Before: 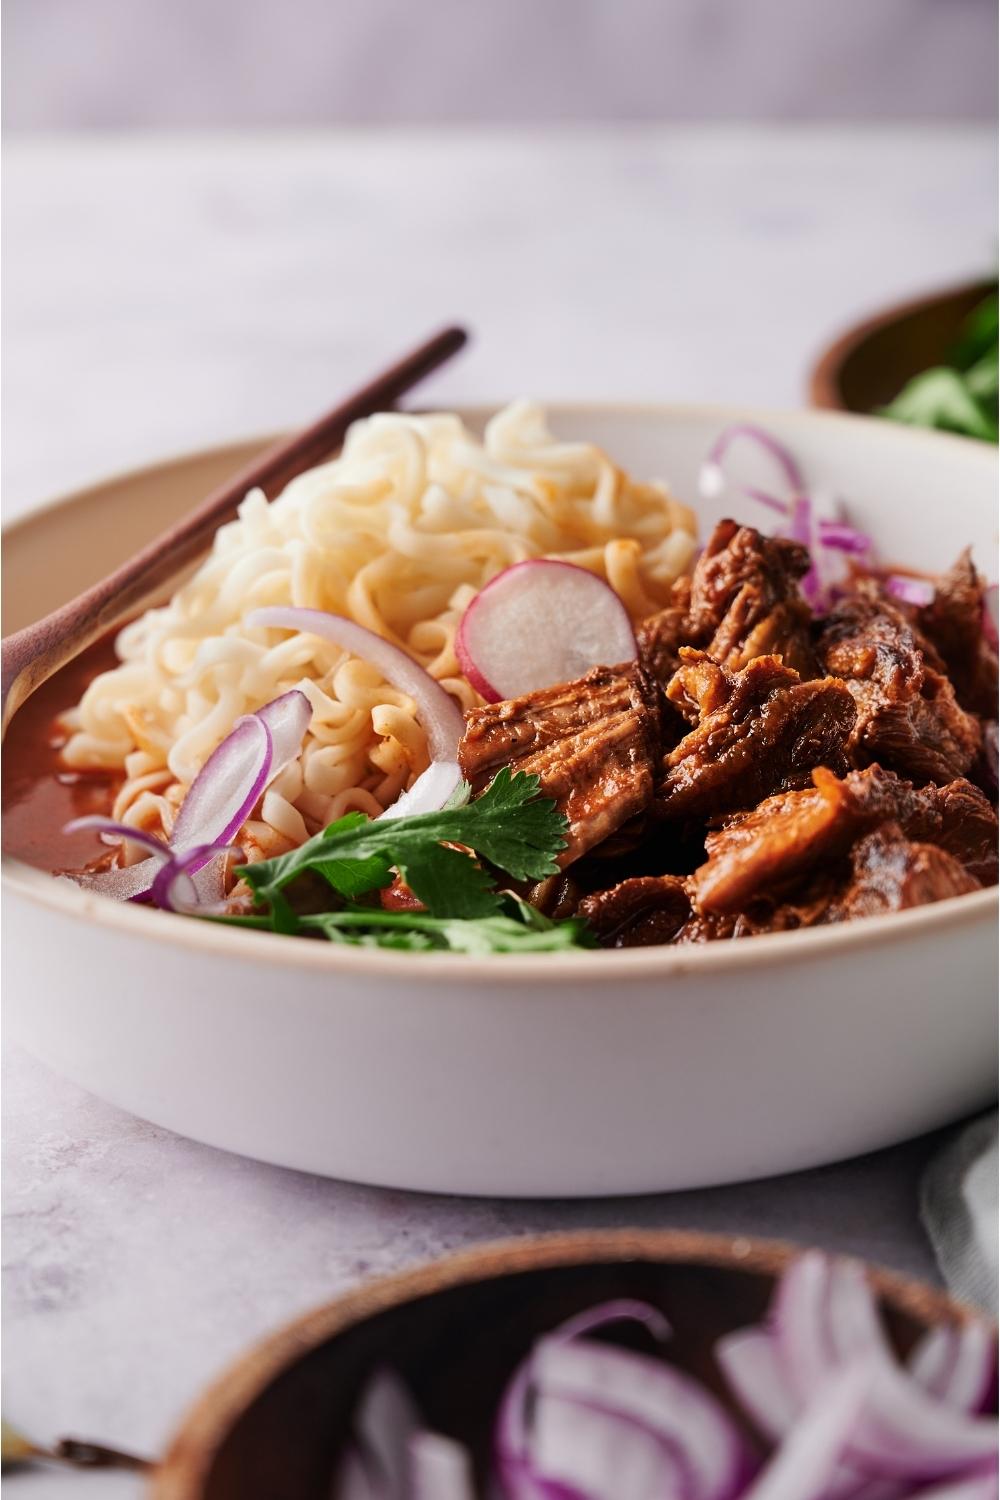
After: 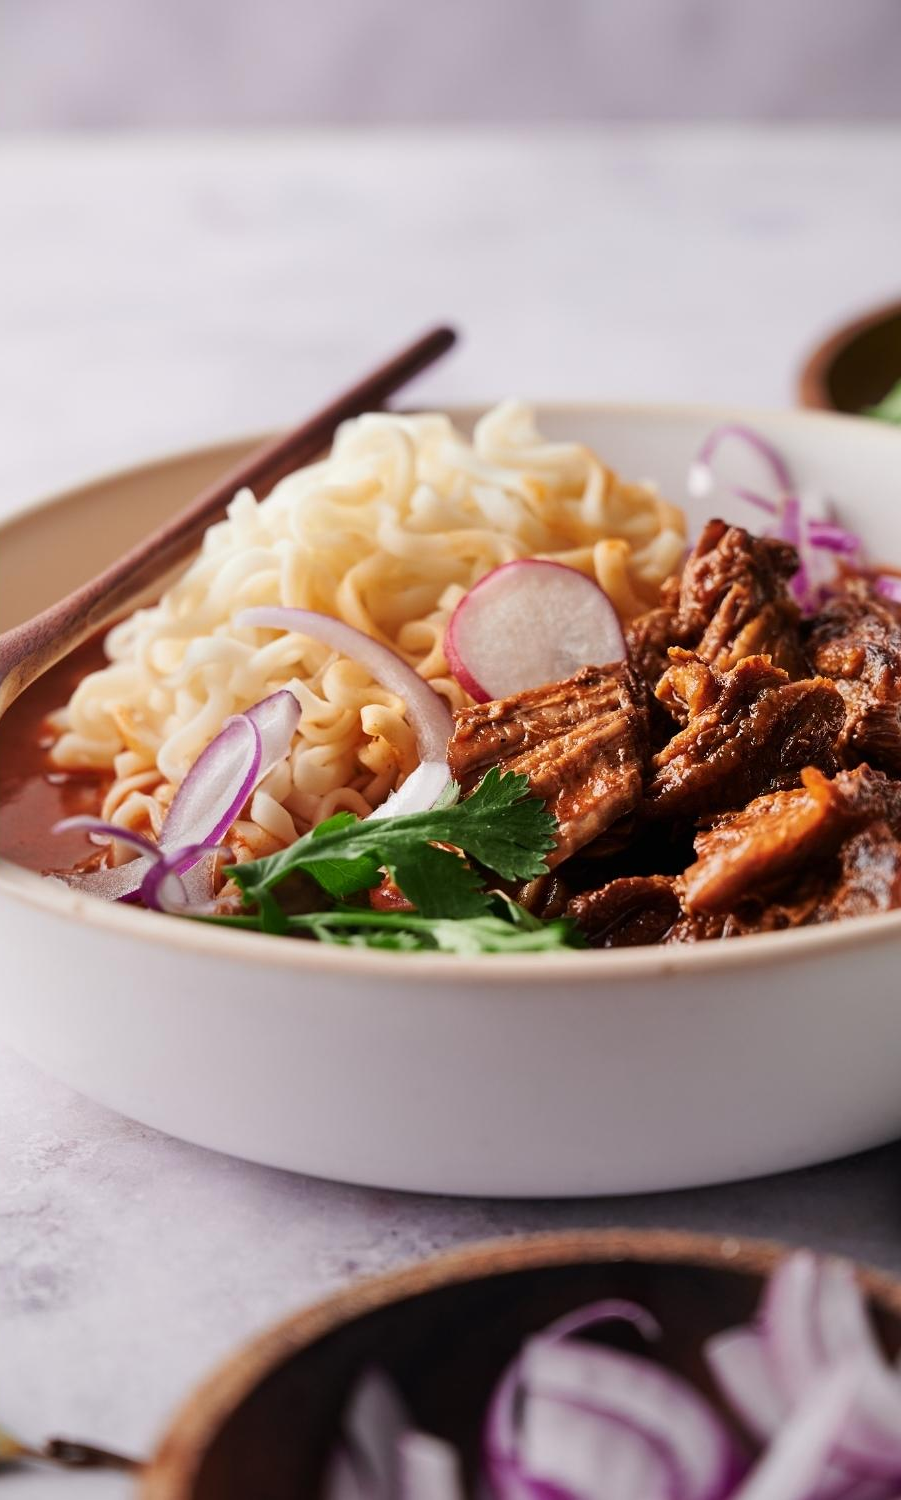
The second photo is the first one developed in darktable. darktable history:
crop and rotate: left 1.189%, right 8.657%
